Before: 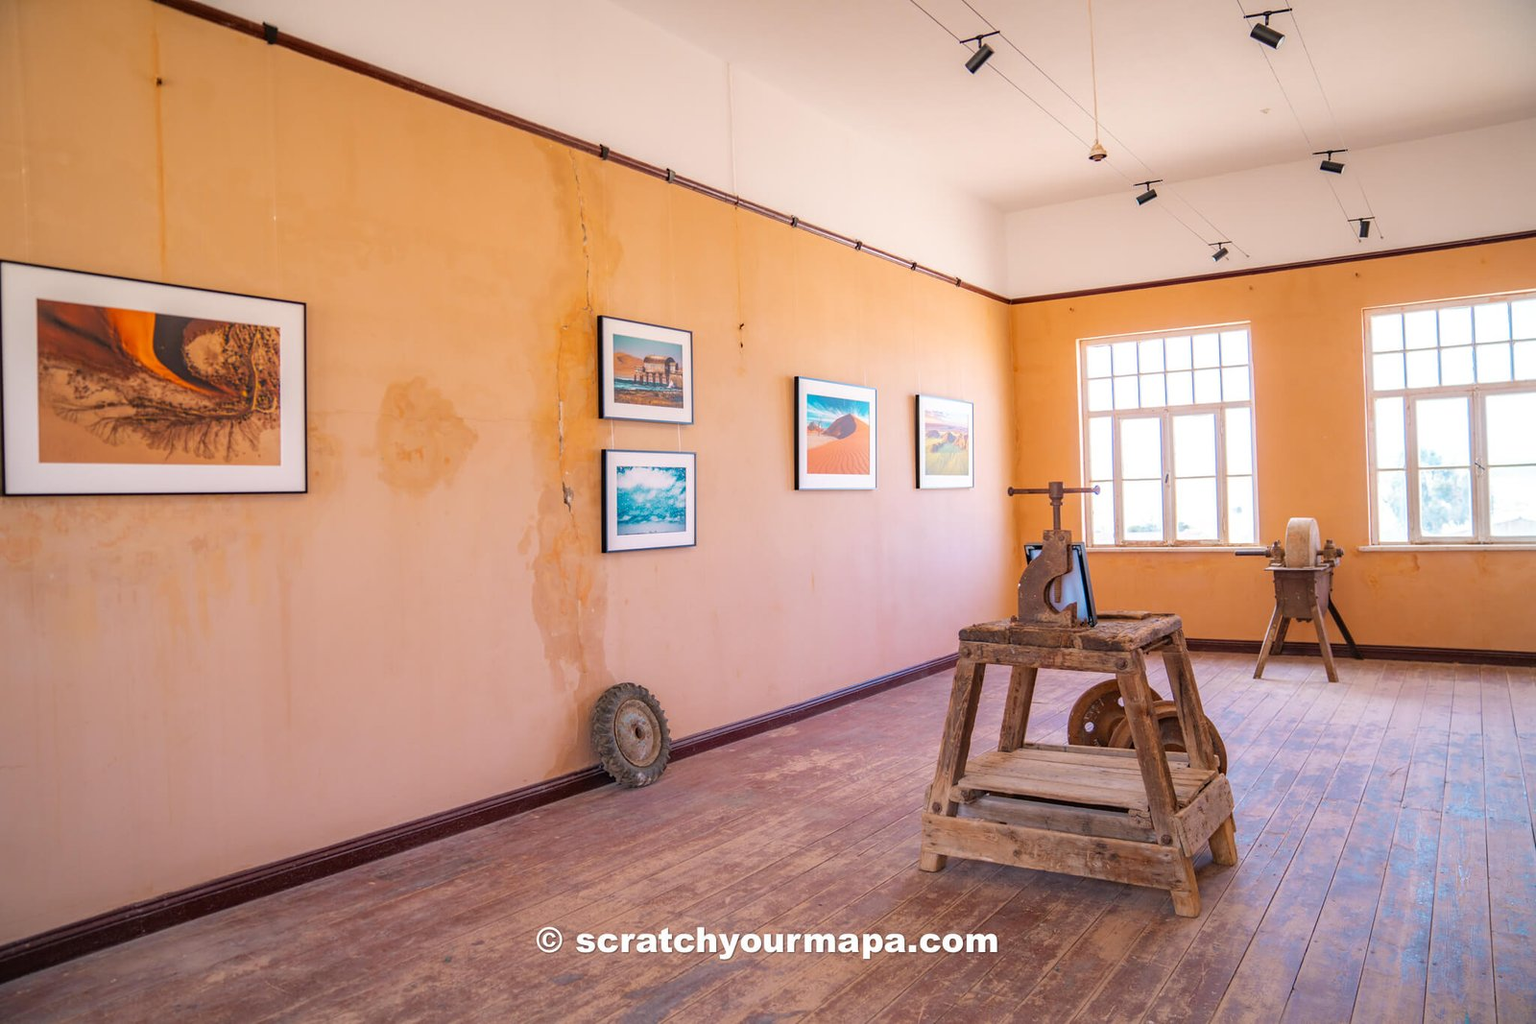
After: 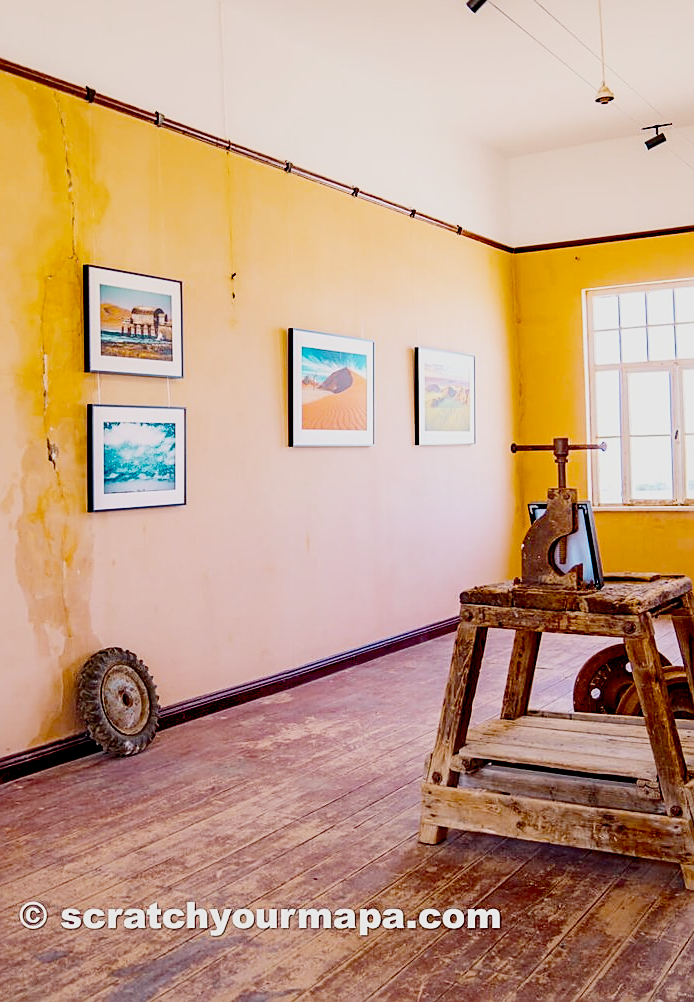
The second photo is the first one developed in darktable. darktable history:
crop: left 33.688%, top 5.999%, right 22.886%
contrast brightness saturation: contrast 0.3
filmic rgb: middle gray luminance 17.86%, black relative exposure -7.52 EV, white relative exposure 8.46 EV, target black luminance 0%, hardness 2.23, latitude 18.48%, contrast 0.879, highlights saturation mix 5.38%, shadows ↔ highlights balance 10.32%, add noise in highlights 0, preserve chrominance no, color science v3 (2019), use custom middle-gray values true, contrast in highlights soft
exposure: black level correction 0.009, exposure -0.164 EV, compensate highlight preservation false
color balance rgb: shadows lift › hue 84.99°, perceptual saturation grading › global saturation 28.257%, perceptual saturation grading › mid-tones 12.363%, perceptual saturation grading › shadows 9.708%, perceptual brilliance grading › global brilliance 11.819%
sharpen: radius 1.935
